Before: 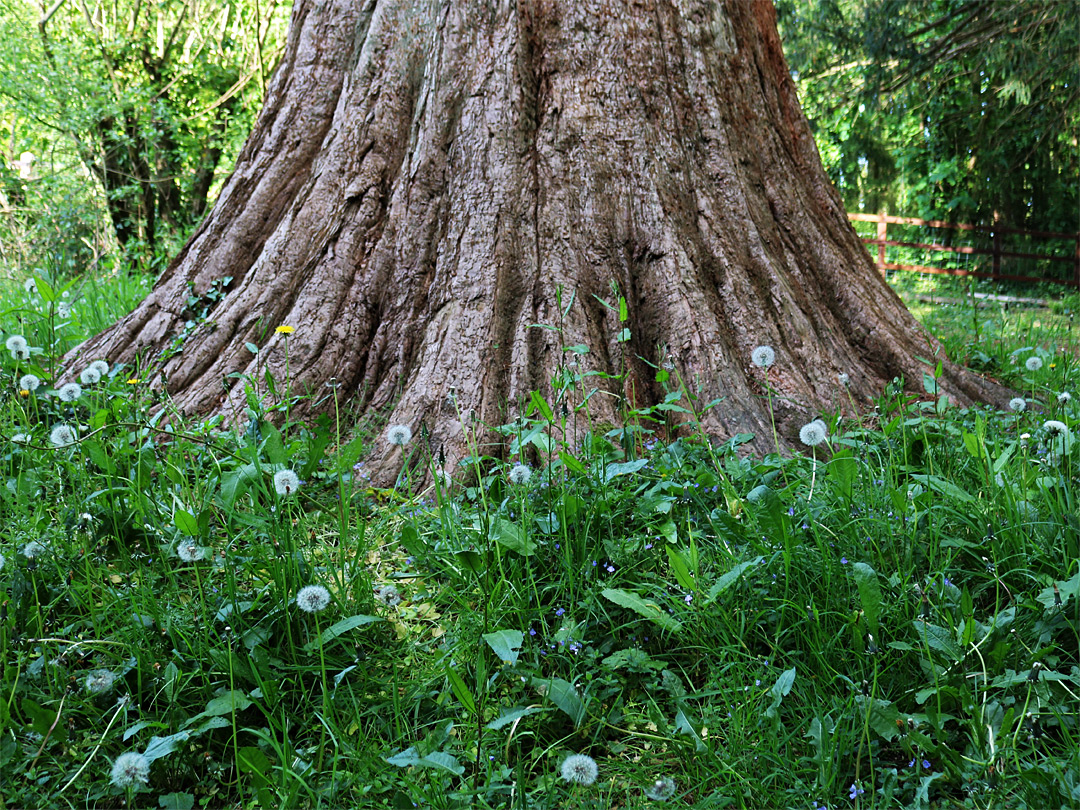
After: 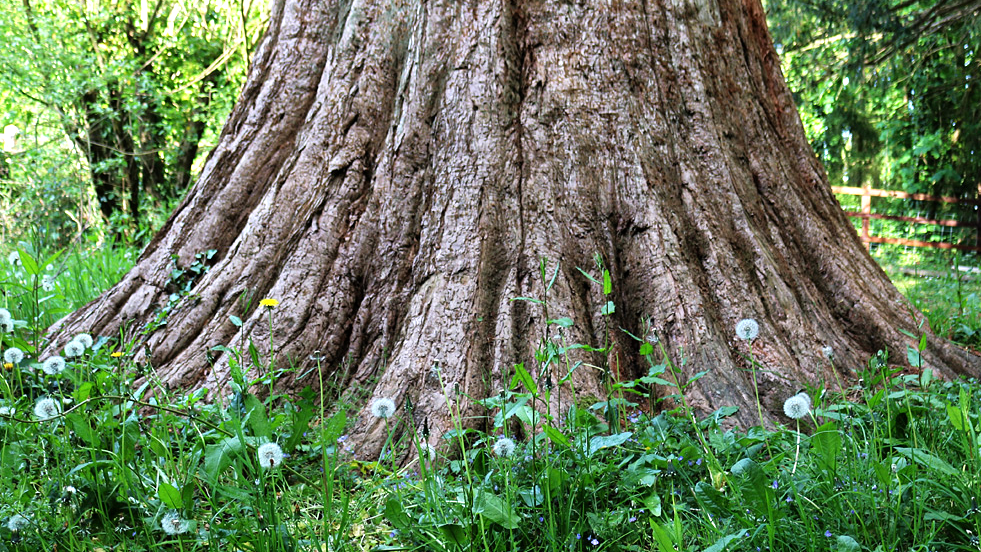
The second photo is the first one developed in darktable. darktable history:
crop: left 1.521%, top 3.37%, right 7.567%, bottom 28.447%
tone equalizer: -8 EV -0.43 EV, -7 EV -0.422 EV, -6 EV -0.305 EV, -5 EV -0.232 EV, -3 EV 0.197 EV, -2 EV 0.304 EV, -1 EV 0.384 EV, +0 EV 0.391 EV
